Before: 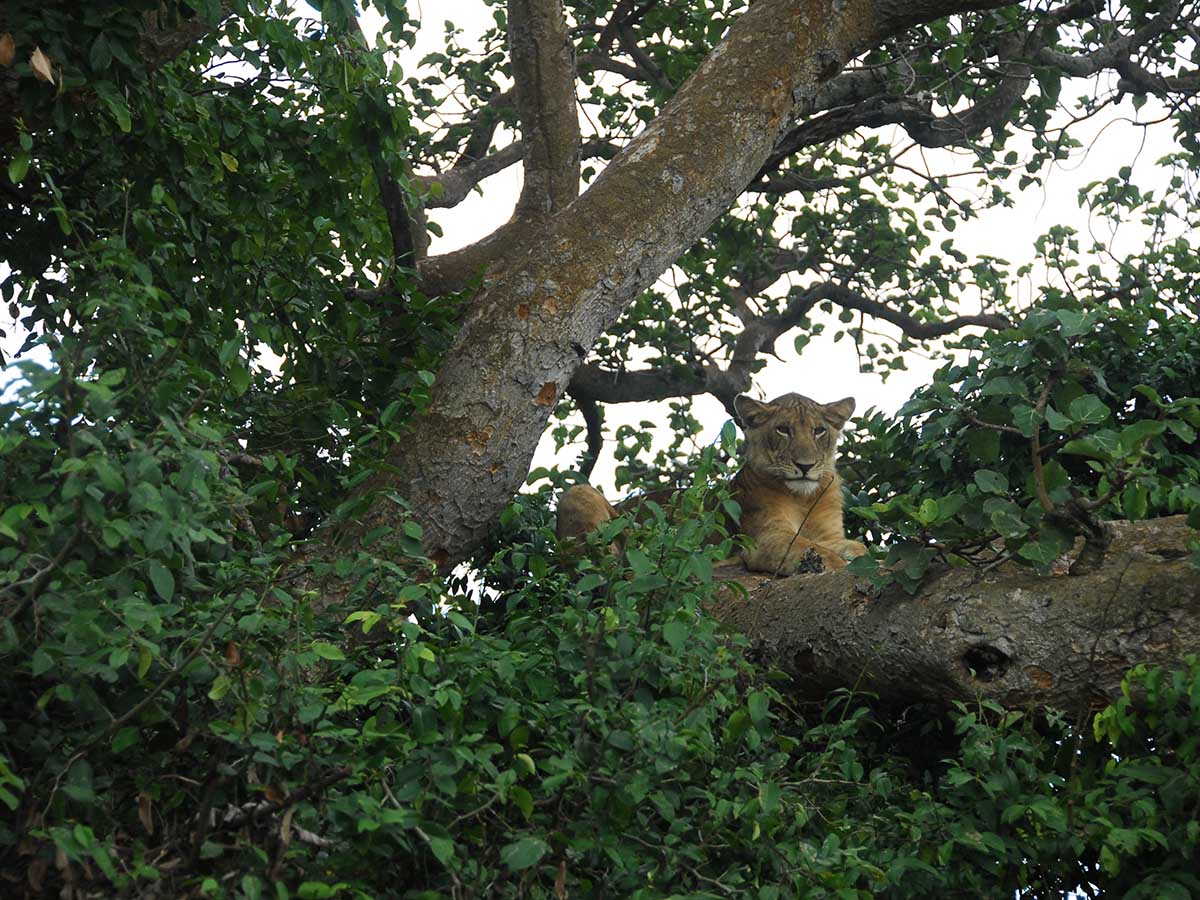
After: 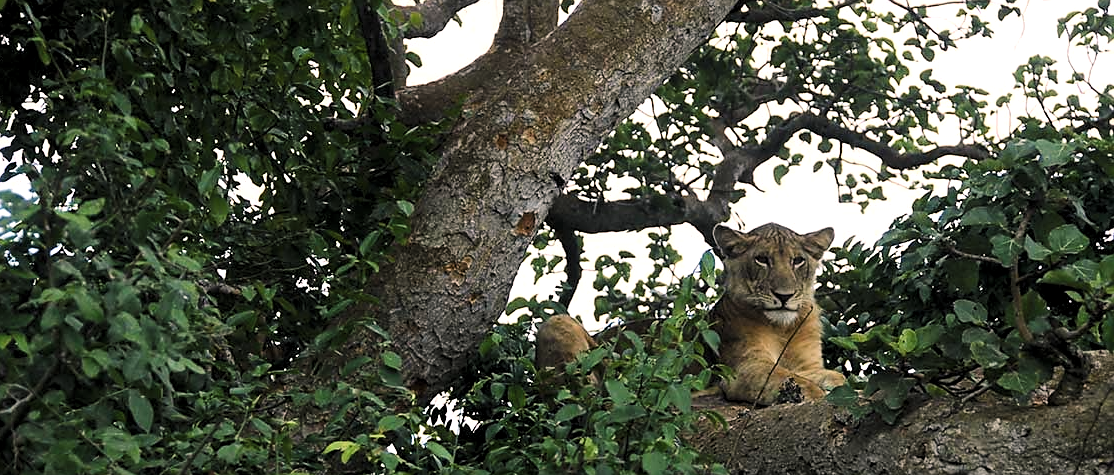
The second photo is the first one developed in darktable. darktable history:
color balance rgb: highlights gain › chroma 2.305%, highlights gain › hue 37.78°, perceptual saturation grading › global saturation 0.961%, perceptual saturation grading › highlights -19.989%, perceptual saturation grading › shadows 20.204%, global vibrance 20%
contrast brightness saturation: contrast 0.101, brightness 0.291, saturation 0.138
local contrast: highlights 63%, shadows 110%, detail 106%, midtone range 0.528
crop: left 1.831%, top 18.925%, right 5.319%, bottom 28.259%
sharpen: radius 1.822, amount 0.414, threshold 1.71
levels: levels [0.101, 0.578, 0.953]
tone curve: curves: ch0 [(0, 0) (0.339, 0.306) (0.687, 0.706) (1, 1)], color space Lab, independent channels, preserve colors none
